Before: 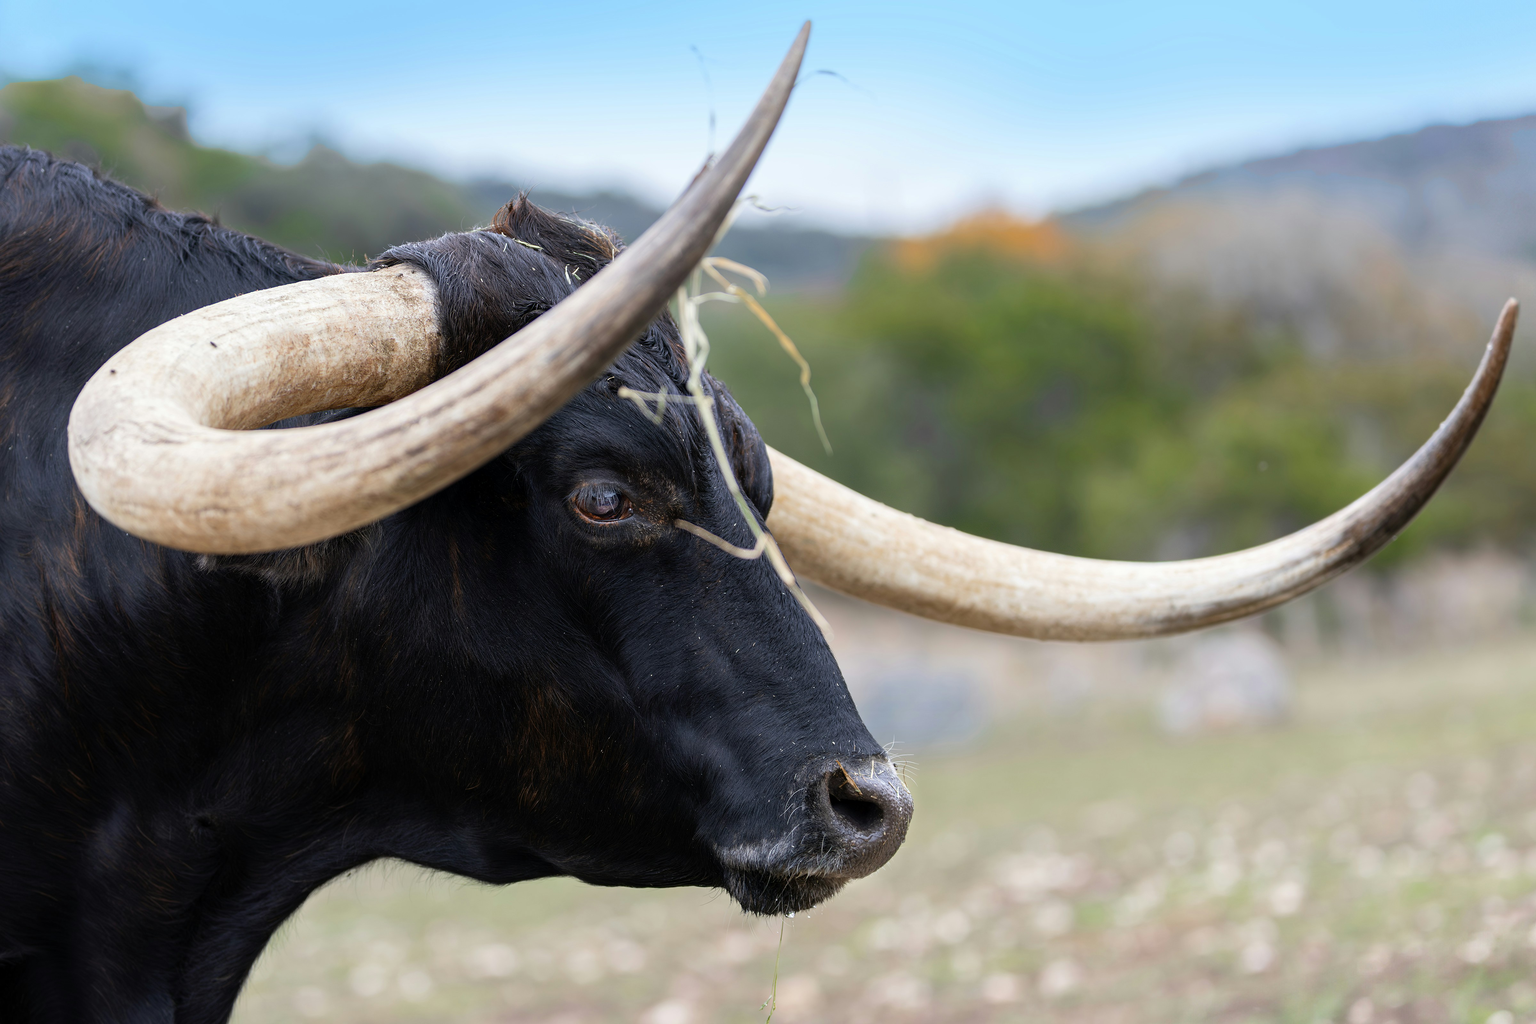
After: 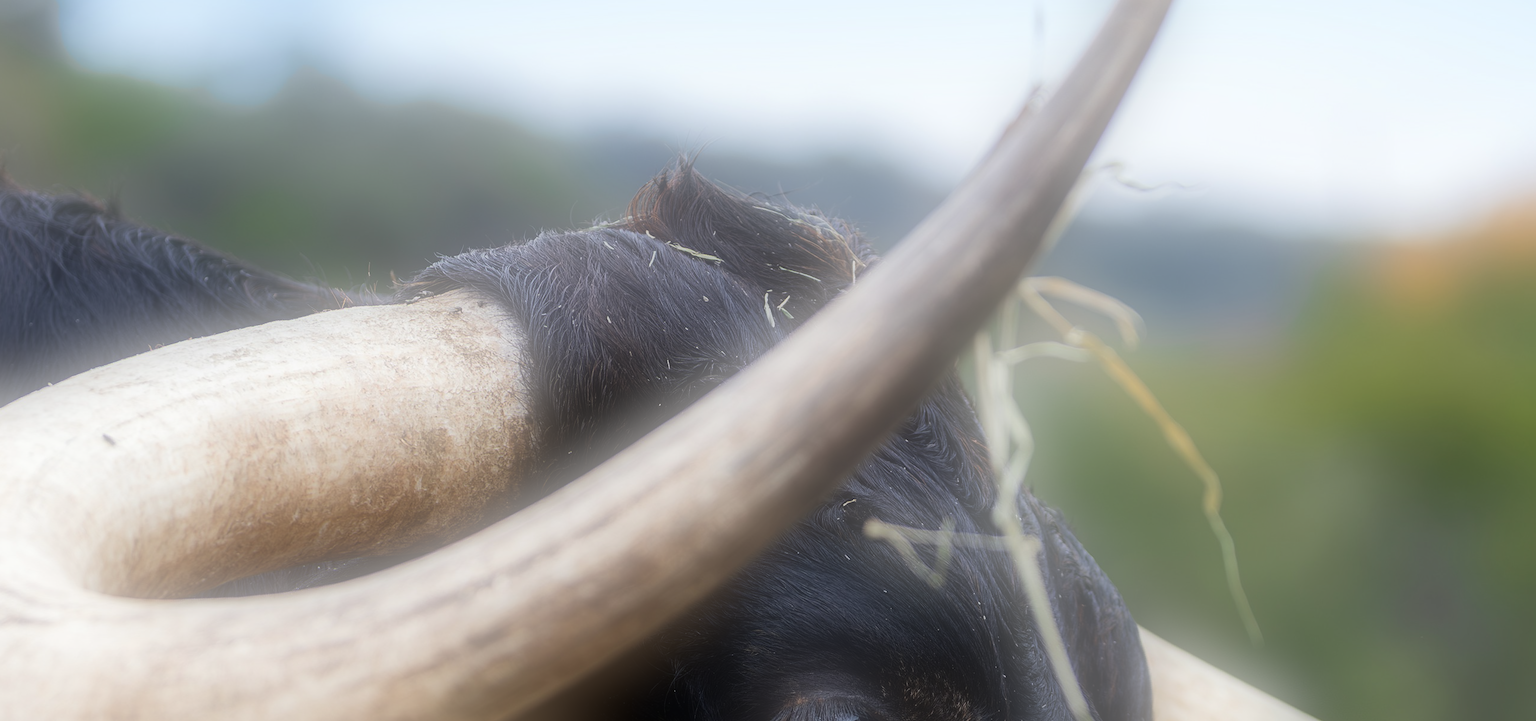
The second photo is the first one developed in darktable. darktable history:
crop: left 10.121%, top 10.631%, right 36.218%, bottom 51.526%
soften: on, module defaults
